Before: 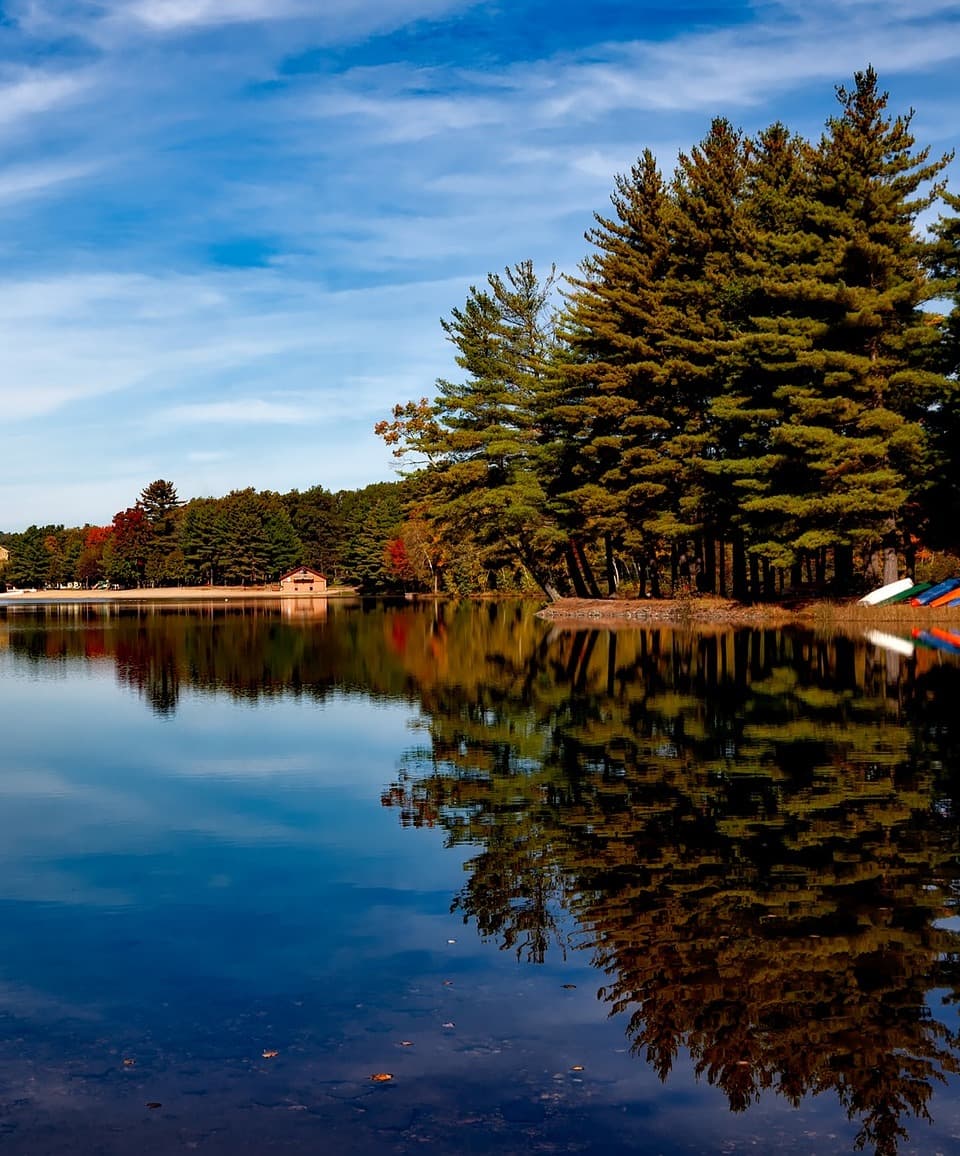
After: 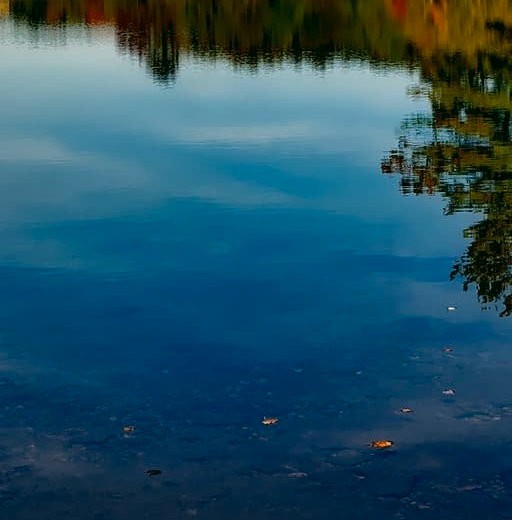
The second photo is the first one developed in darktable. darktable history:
tone equalizer: on, module defaults
color correction: highlights a* -0.482, highlights b* 9.48, shadows a* -9.48, shadows b* 0.803
crop and rotate: top 54.778%, right 46.61%, bottom 0.159%
